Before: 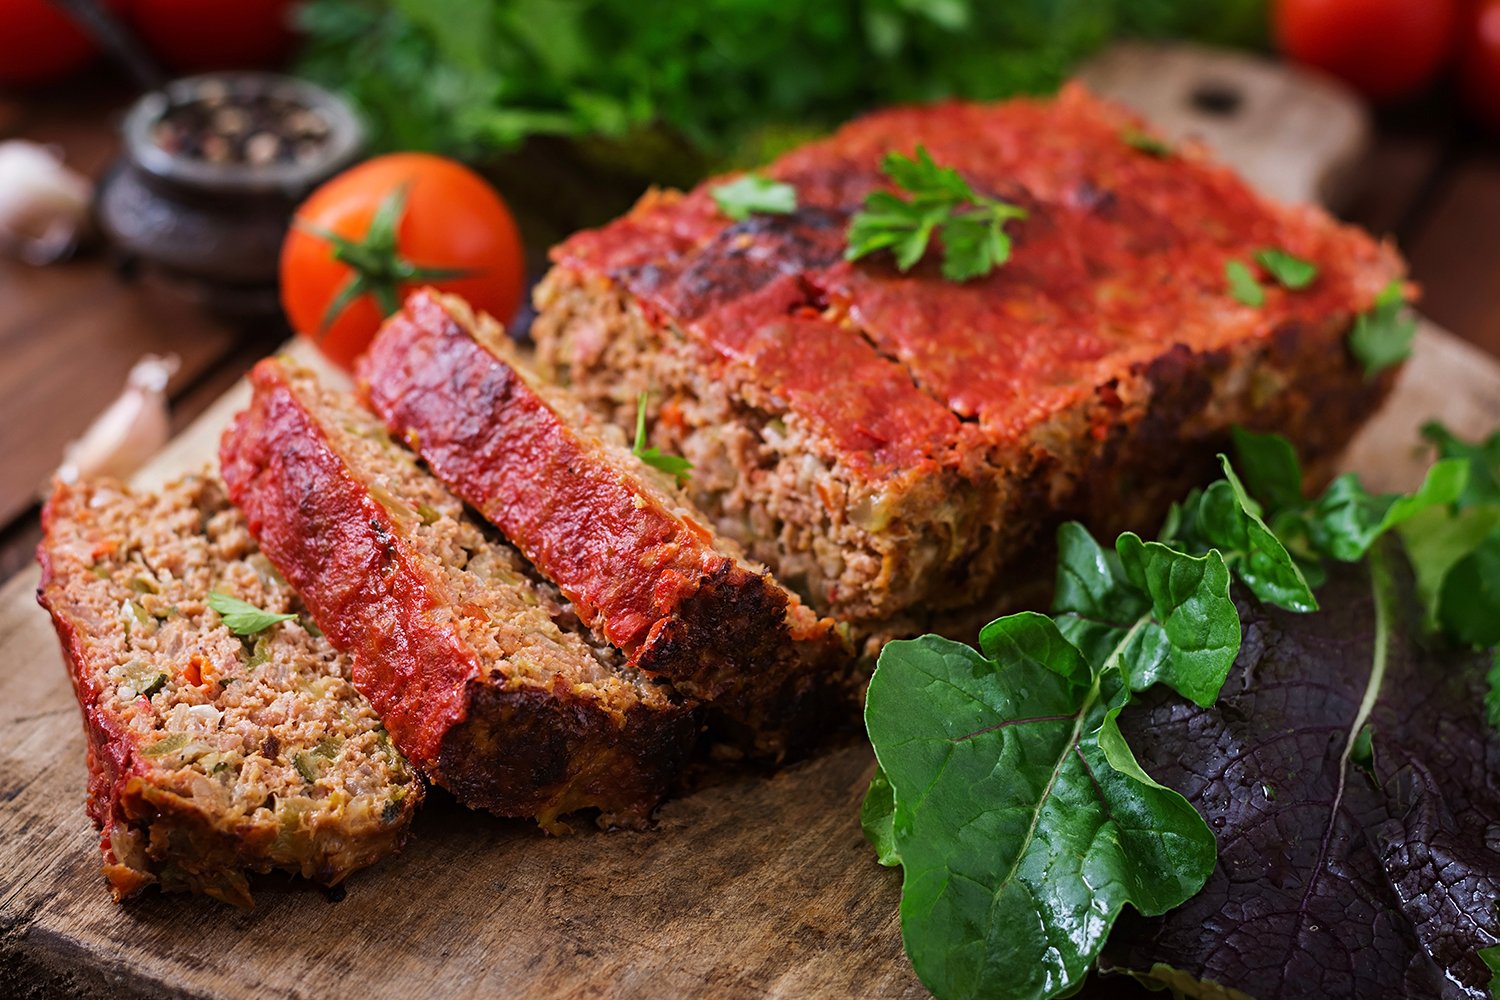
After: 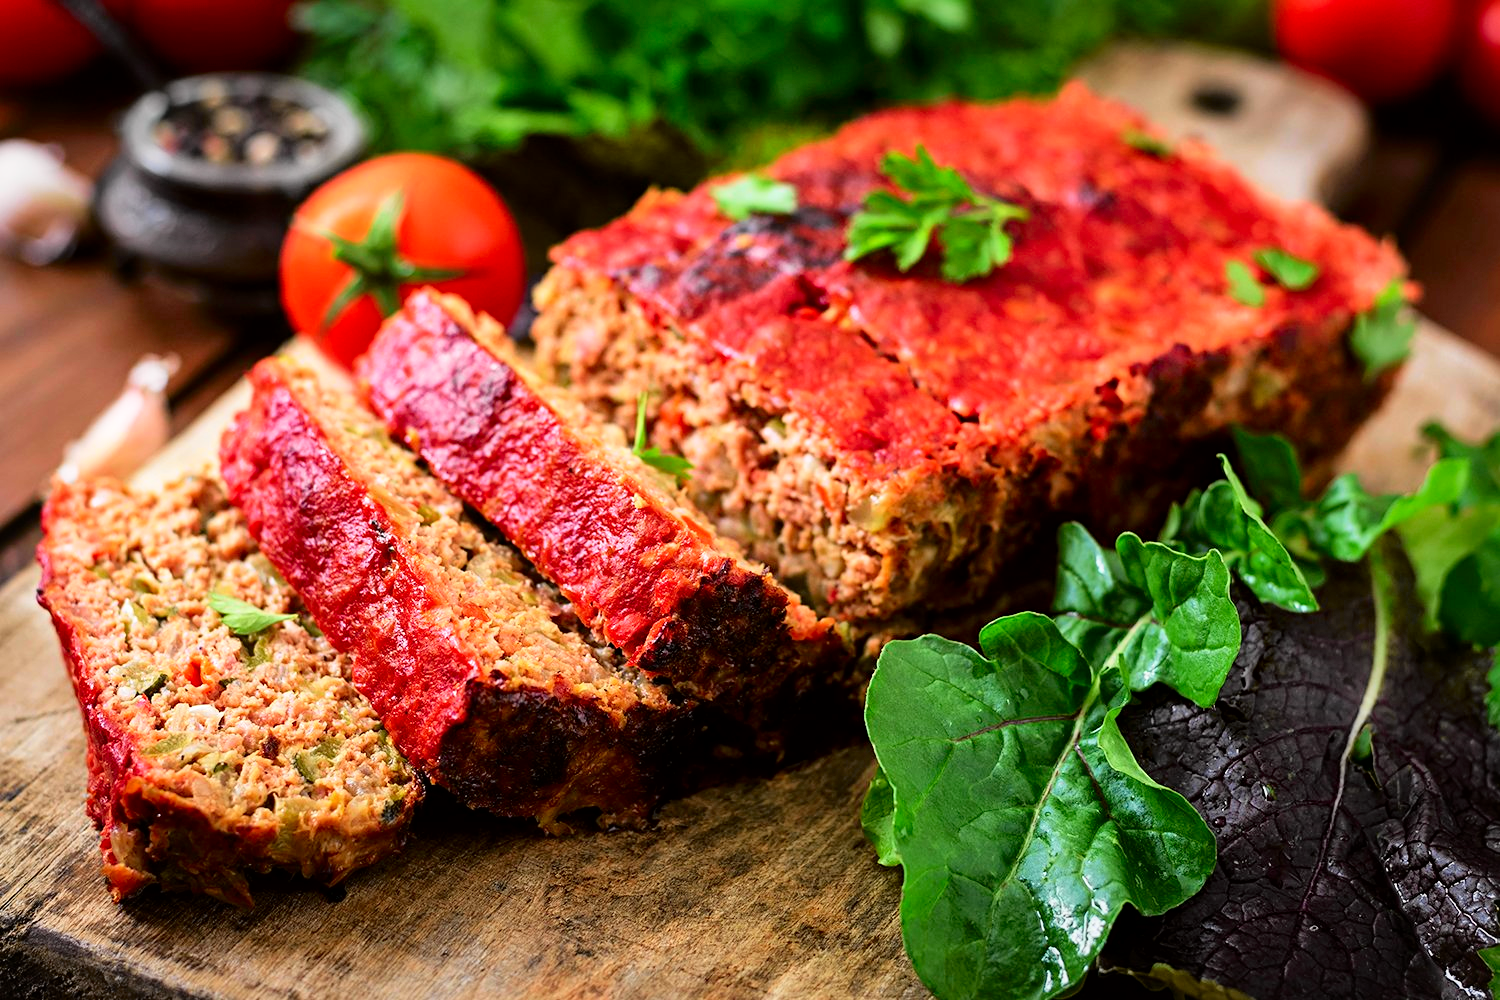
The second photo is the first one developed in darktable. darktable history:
tone curve: curves: ch0 [(0, 0.008) (0.107, 0.091) (0.278, 0.351) (0.457, 0.562) (0.628, 0.738) (0.839, 0.909) (0.998, 0.978)]; ch1 [(0, 0) (0.437, 0.408) (0.474, 0.479) (0.502, 0.5) (0.527, 0.519) (0.561, 0.575) (0.608, 0.665) (0.669, 0.748) (0.859, 0.899) (1, 1)]; ch2 [(0, 0) (0.33, 0.301) (0.421, 0.443) (0.473, 0.498) (0.502, 0.504) (0.522, 0.527) (0.549, 0.583) (0.644, 0.703) (1, 1)], color space Lab, independent channels, preserve colors none
local contrast: mode bilateral grid, contrast 20, coarseness 100, detail 150%, midtone range 0.2
